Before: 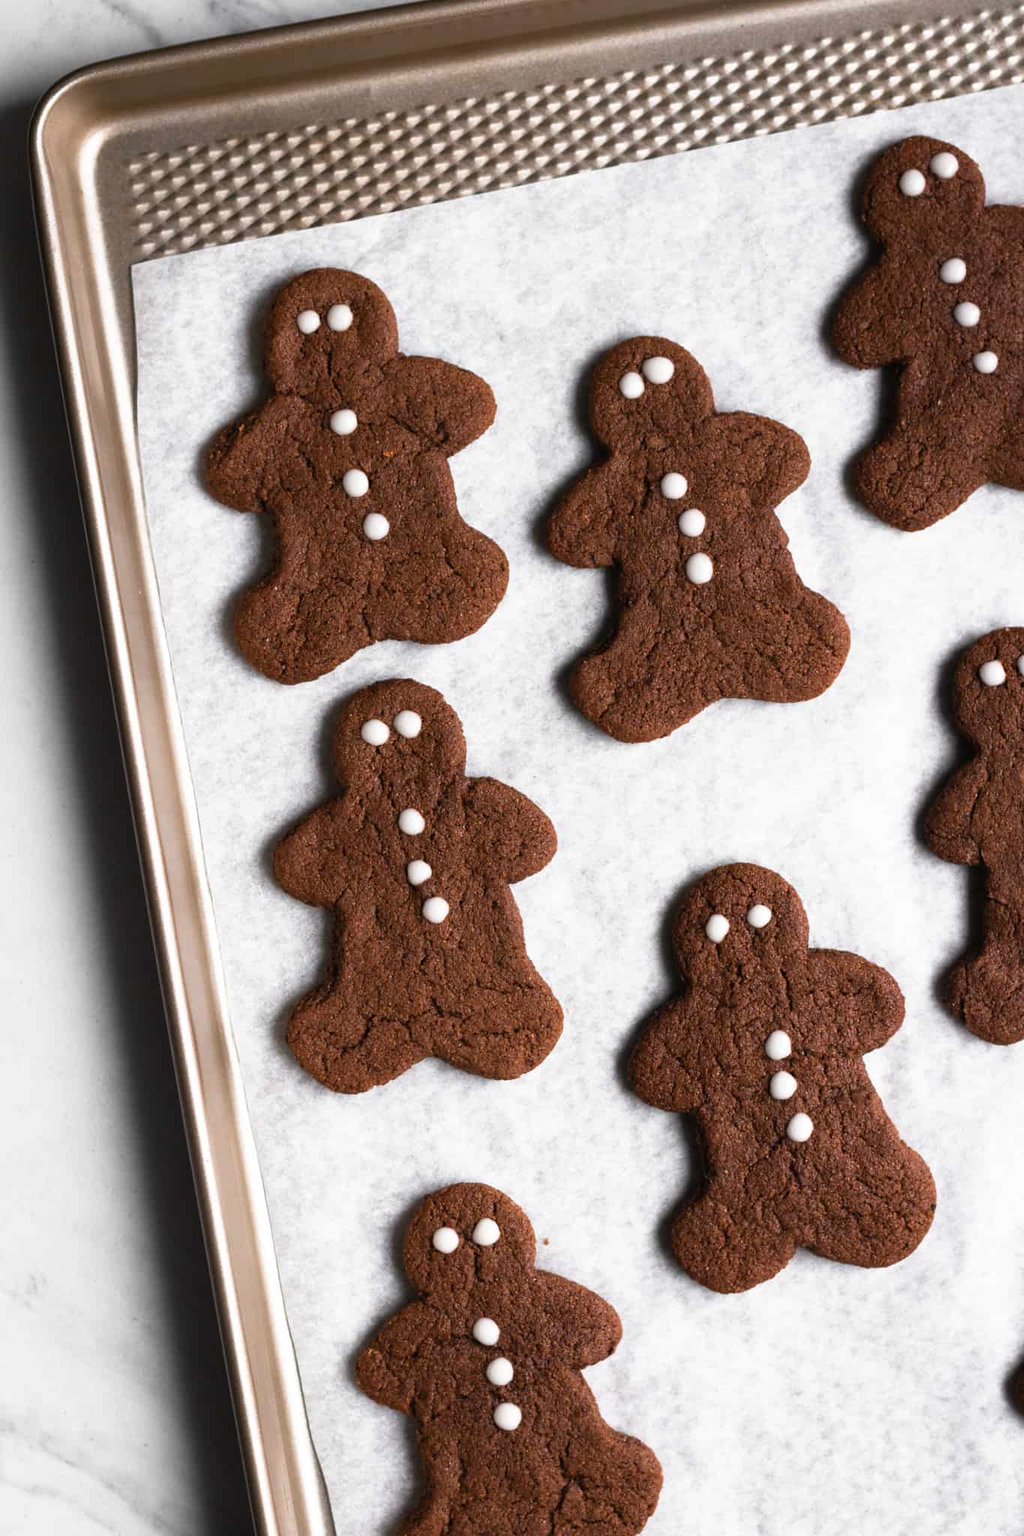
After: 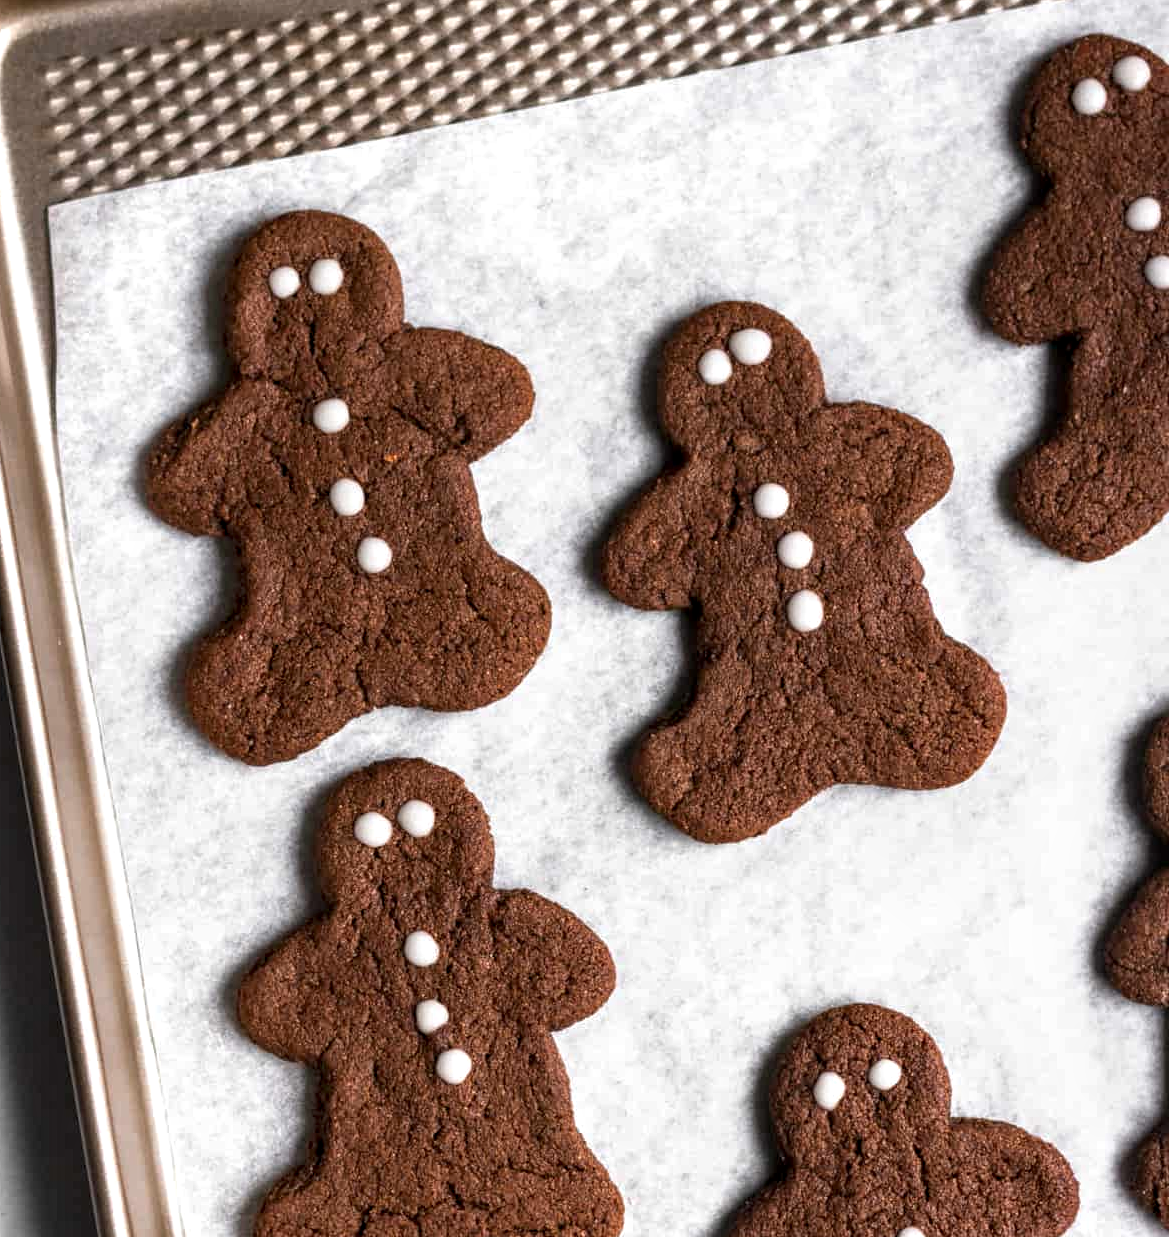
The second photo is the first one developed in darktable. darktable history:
exposure: exposure 0.081 EV, compensate highlight preservation false
crop and rotate: left 9.345%, top 7.22%, right 4.982%, bottom 32.331%
local contrast: highlights 25%, detail 150%
